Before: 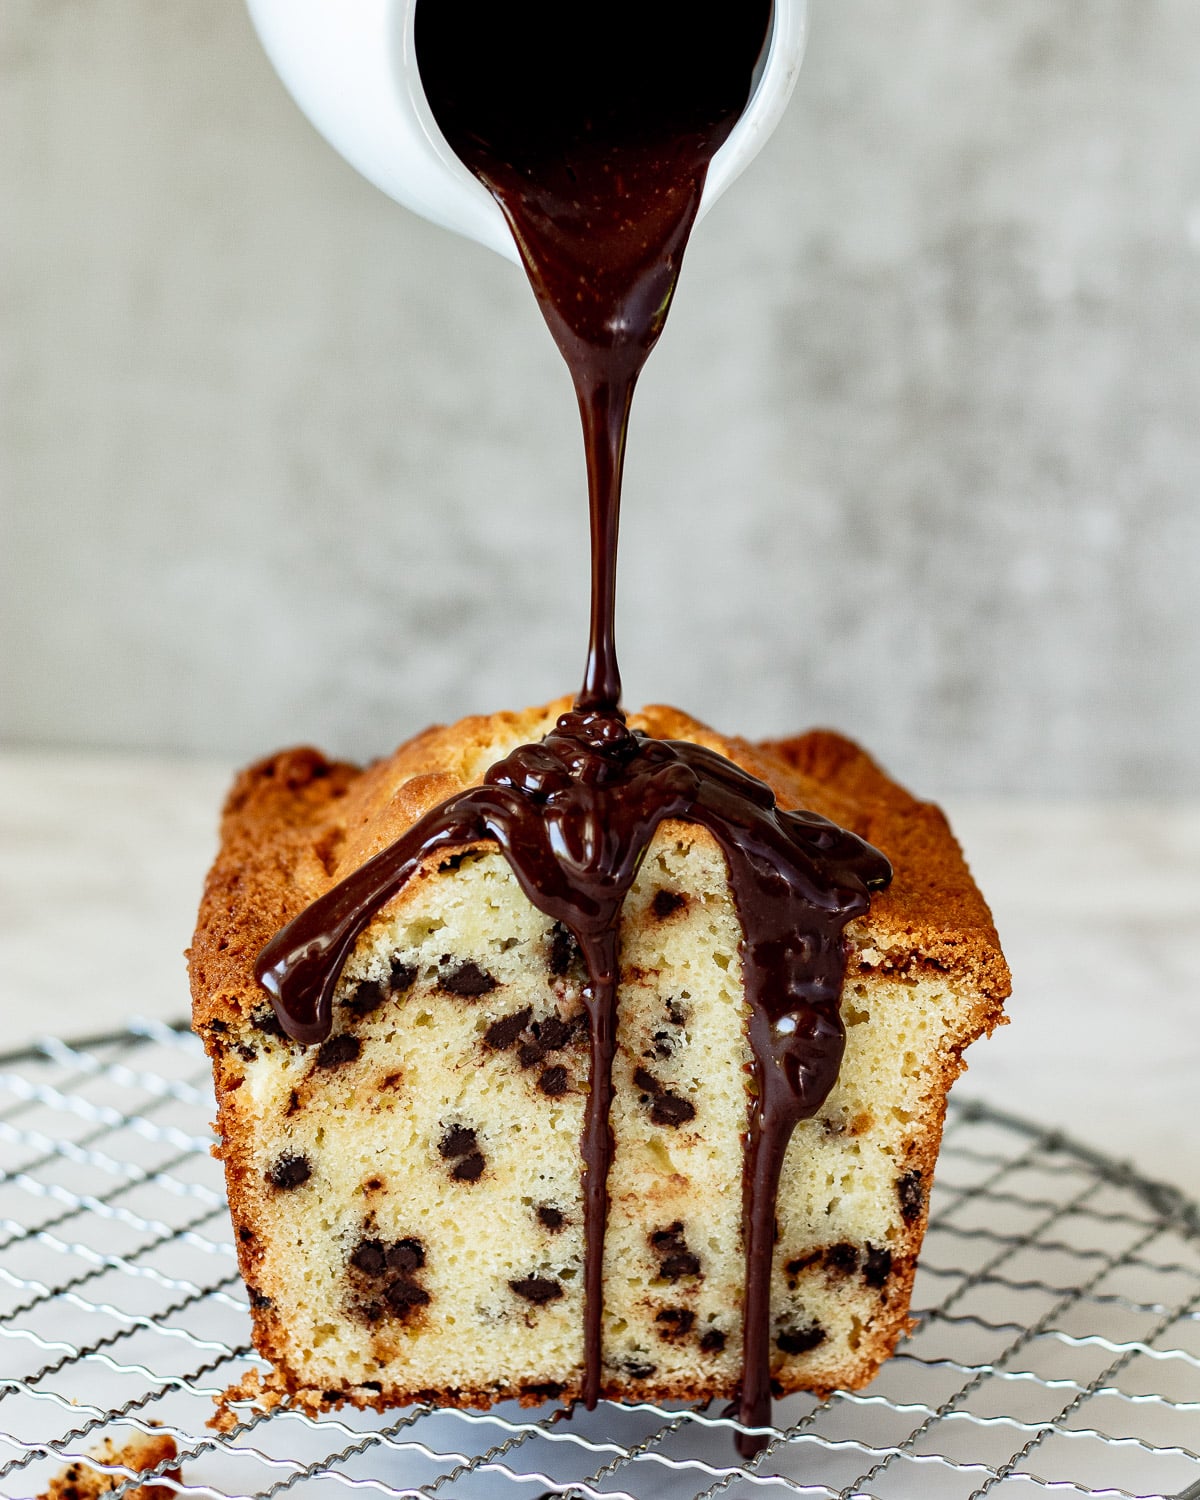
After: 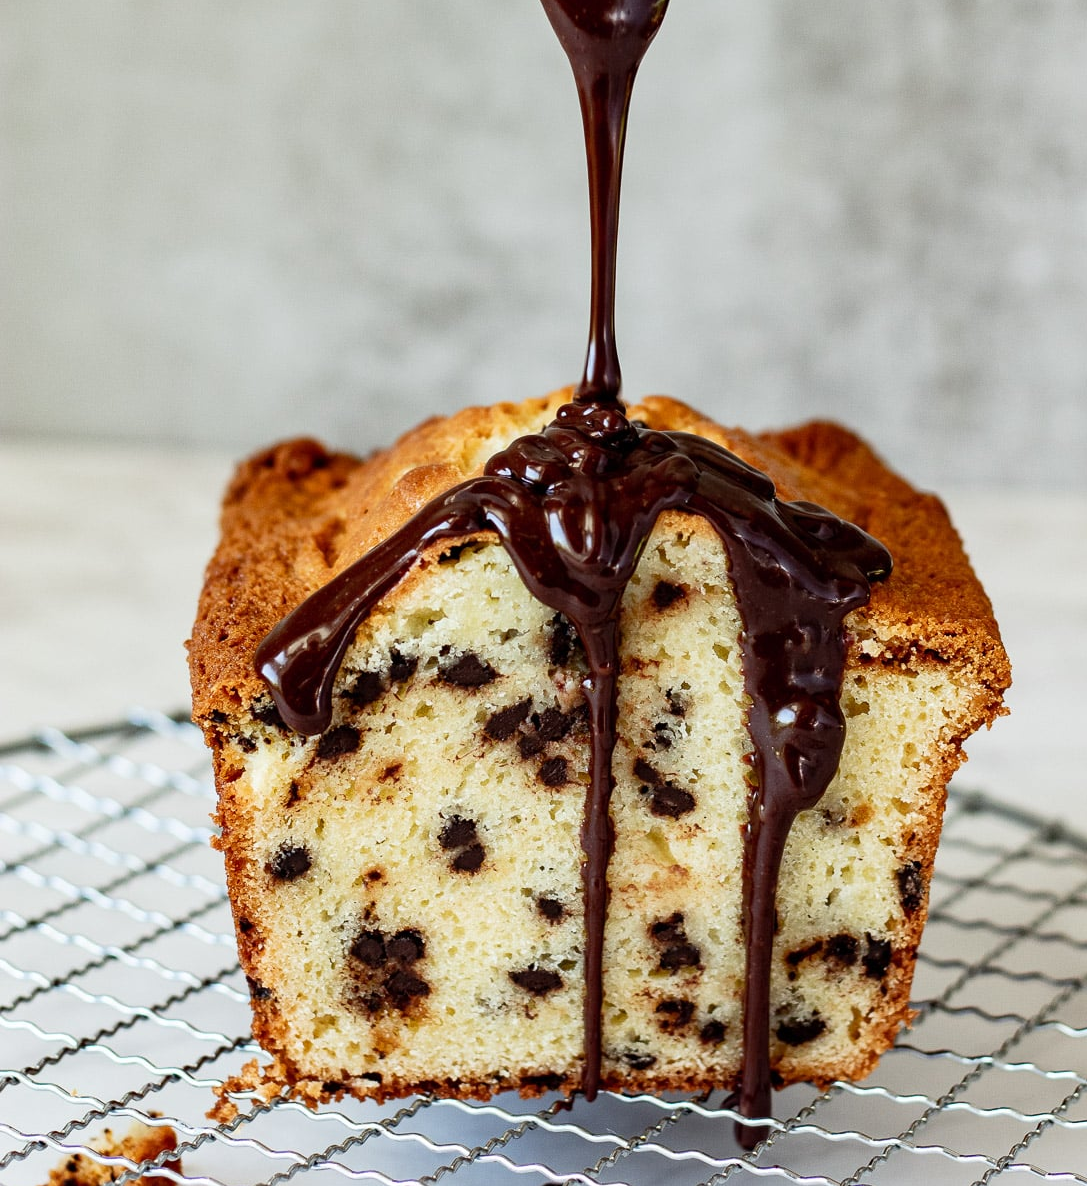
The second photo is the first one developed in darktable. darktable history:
crop: top 20.657%, right 9.334%, bottom 0.253%
